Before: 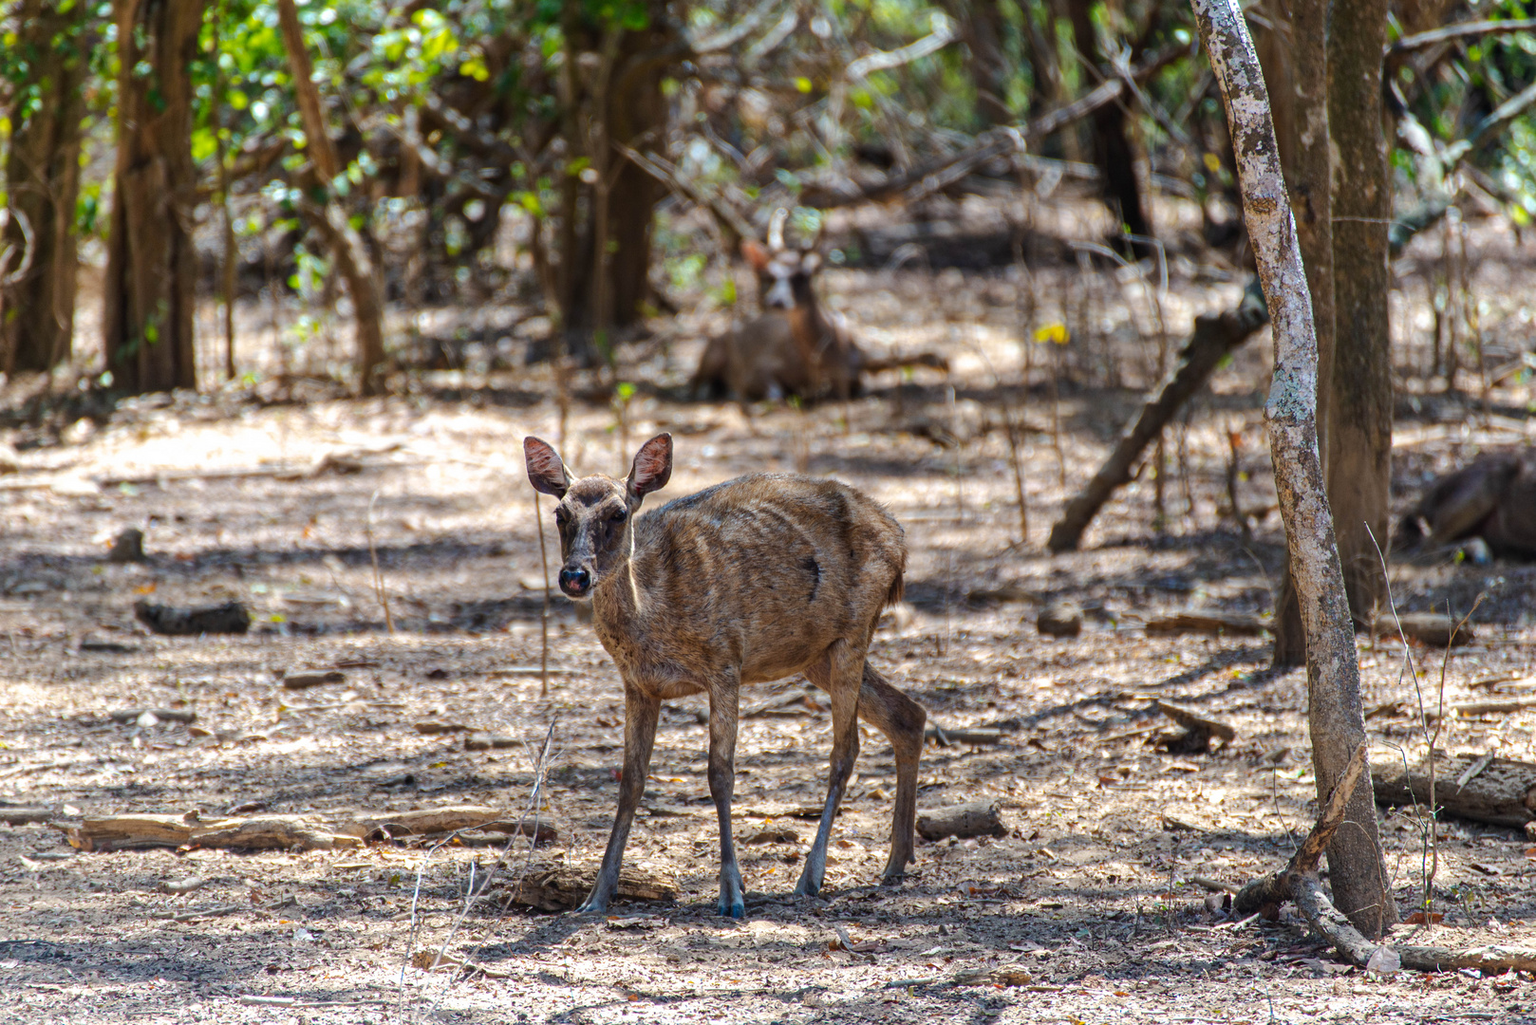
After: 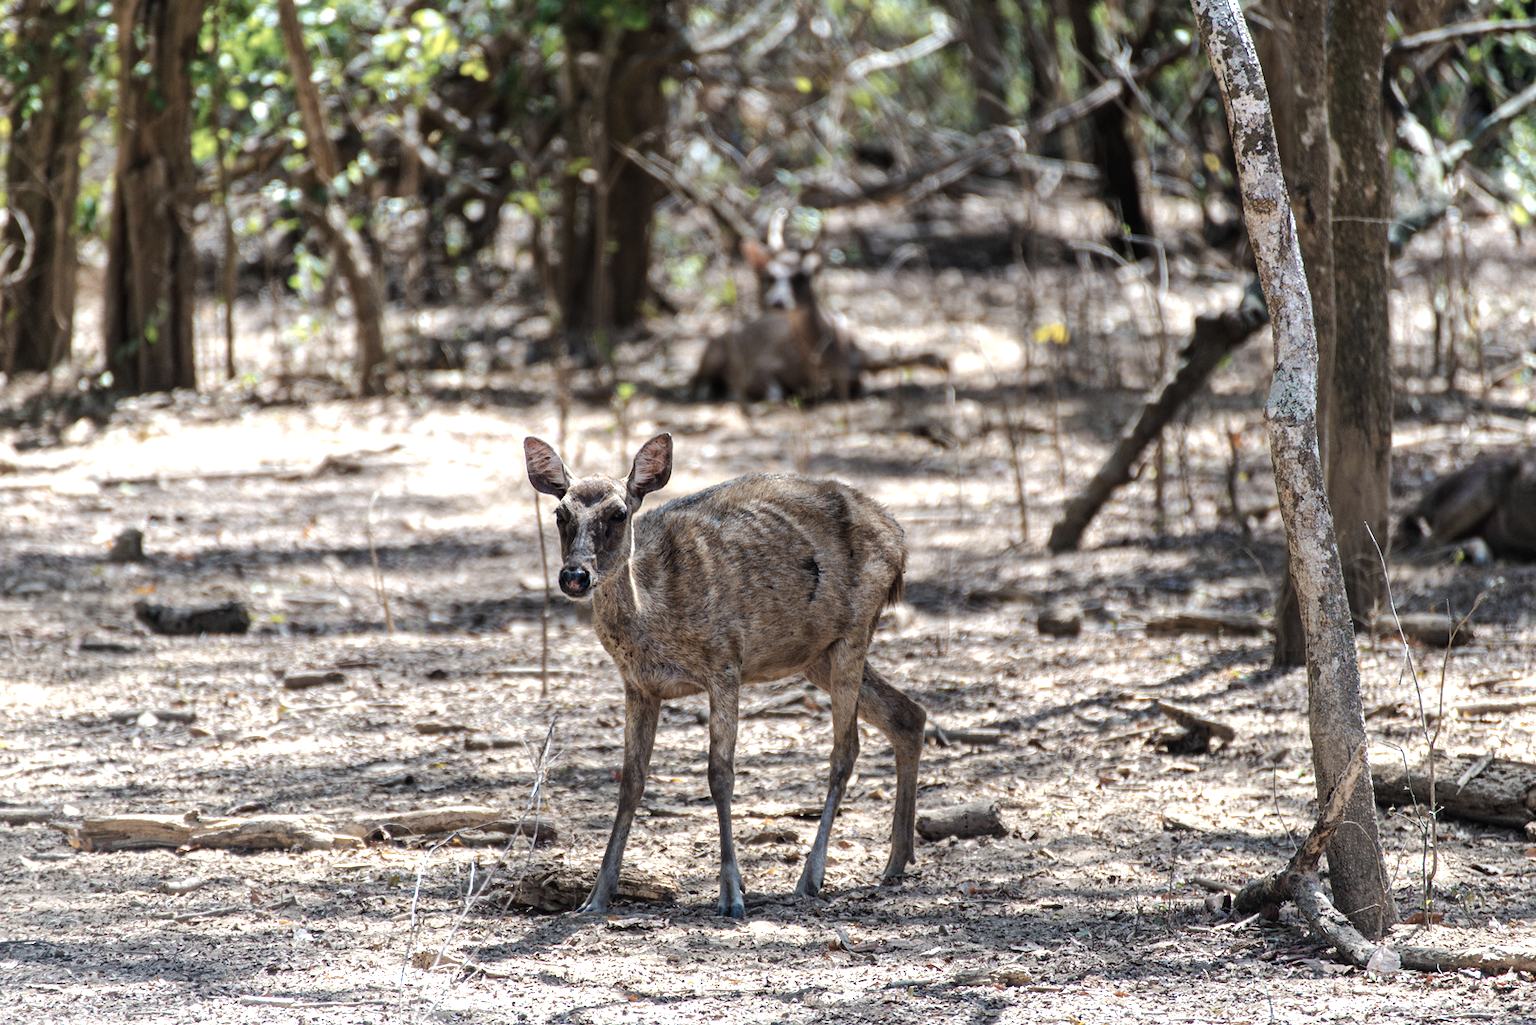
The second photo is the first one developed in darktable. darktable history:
color correction: highlights b* 0.025, saturation 0.573
tone equalizer: -8 EV -0.396 EV, -7 EV -0.403 EV, -6 EV -0.357 EV, -5 EV -0.235 EV, -3 EV 0.205 EV, -2 EV 0.356 EV, -1 EV 0.406 EV, +0 EV 0.426 EV
